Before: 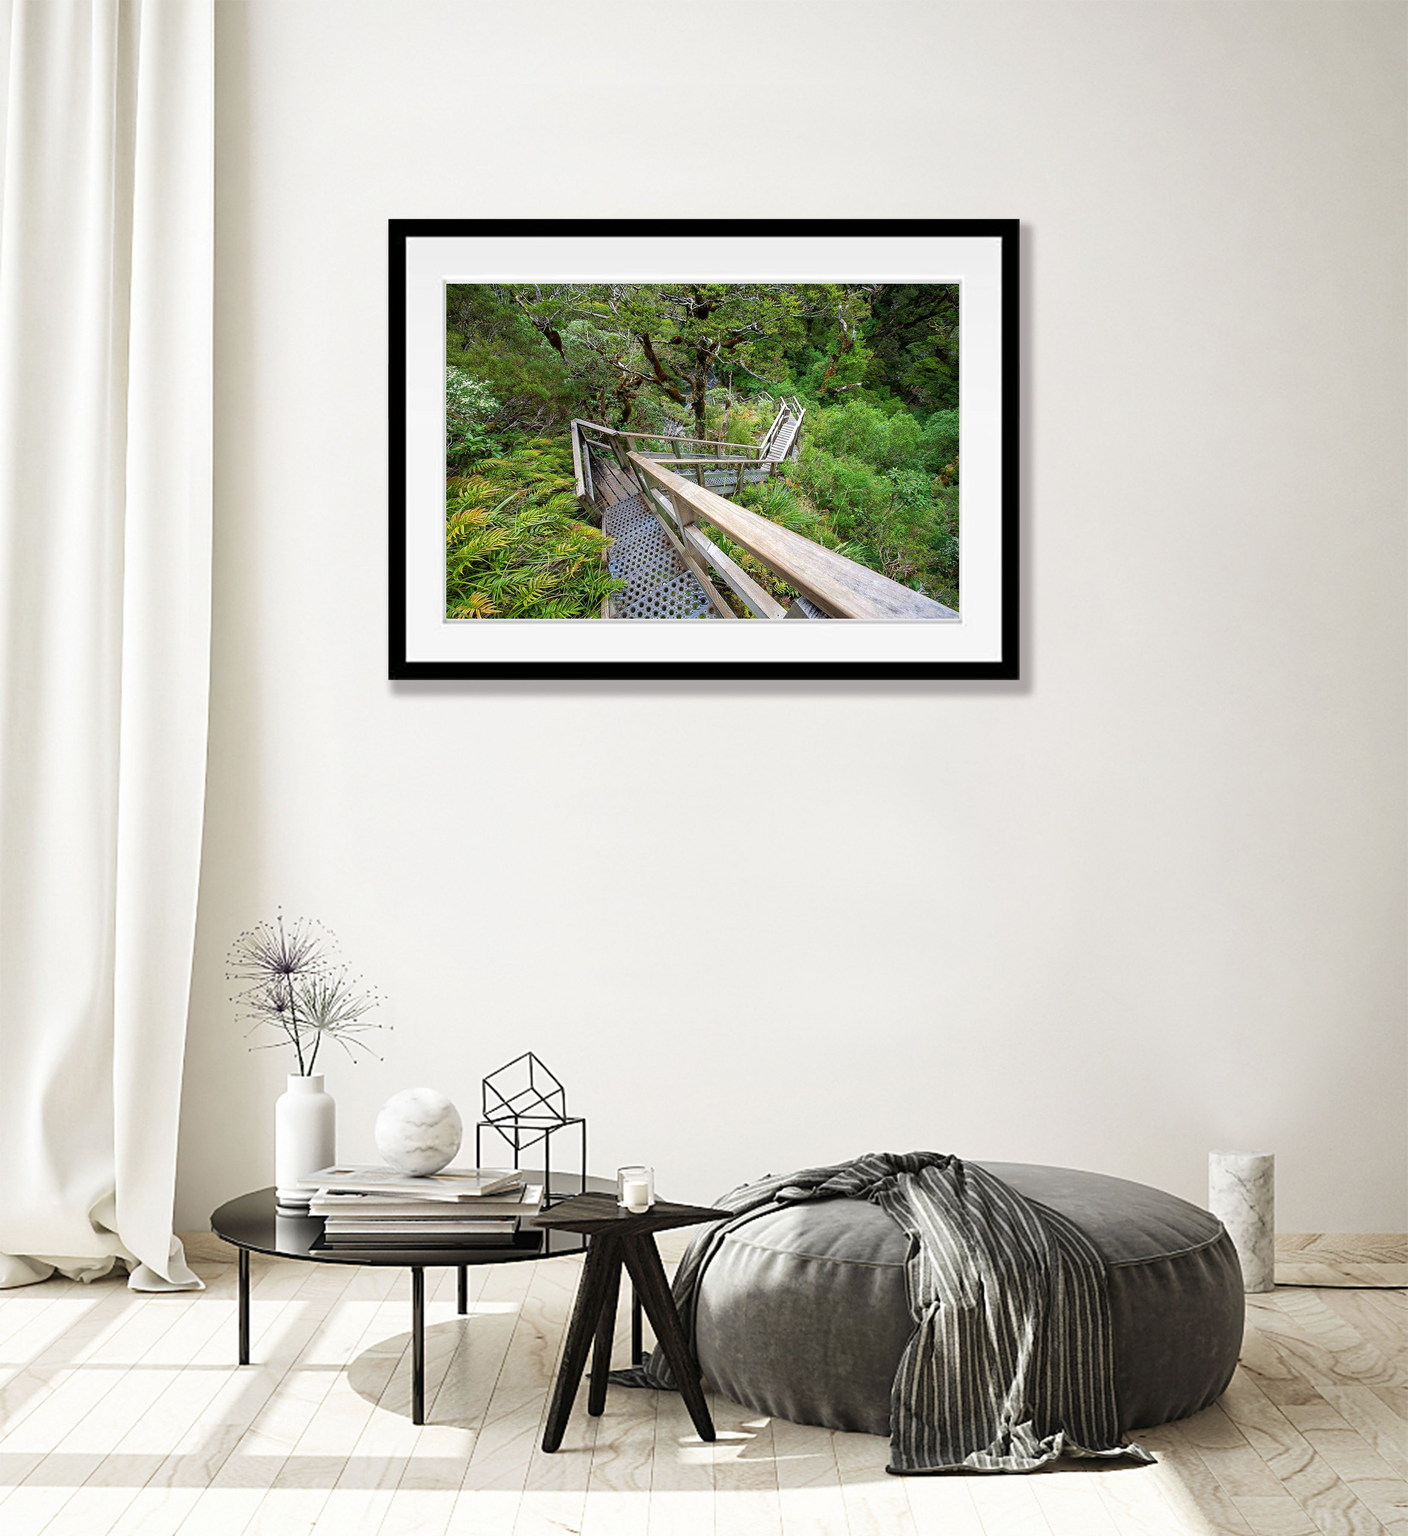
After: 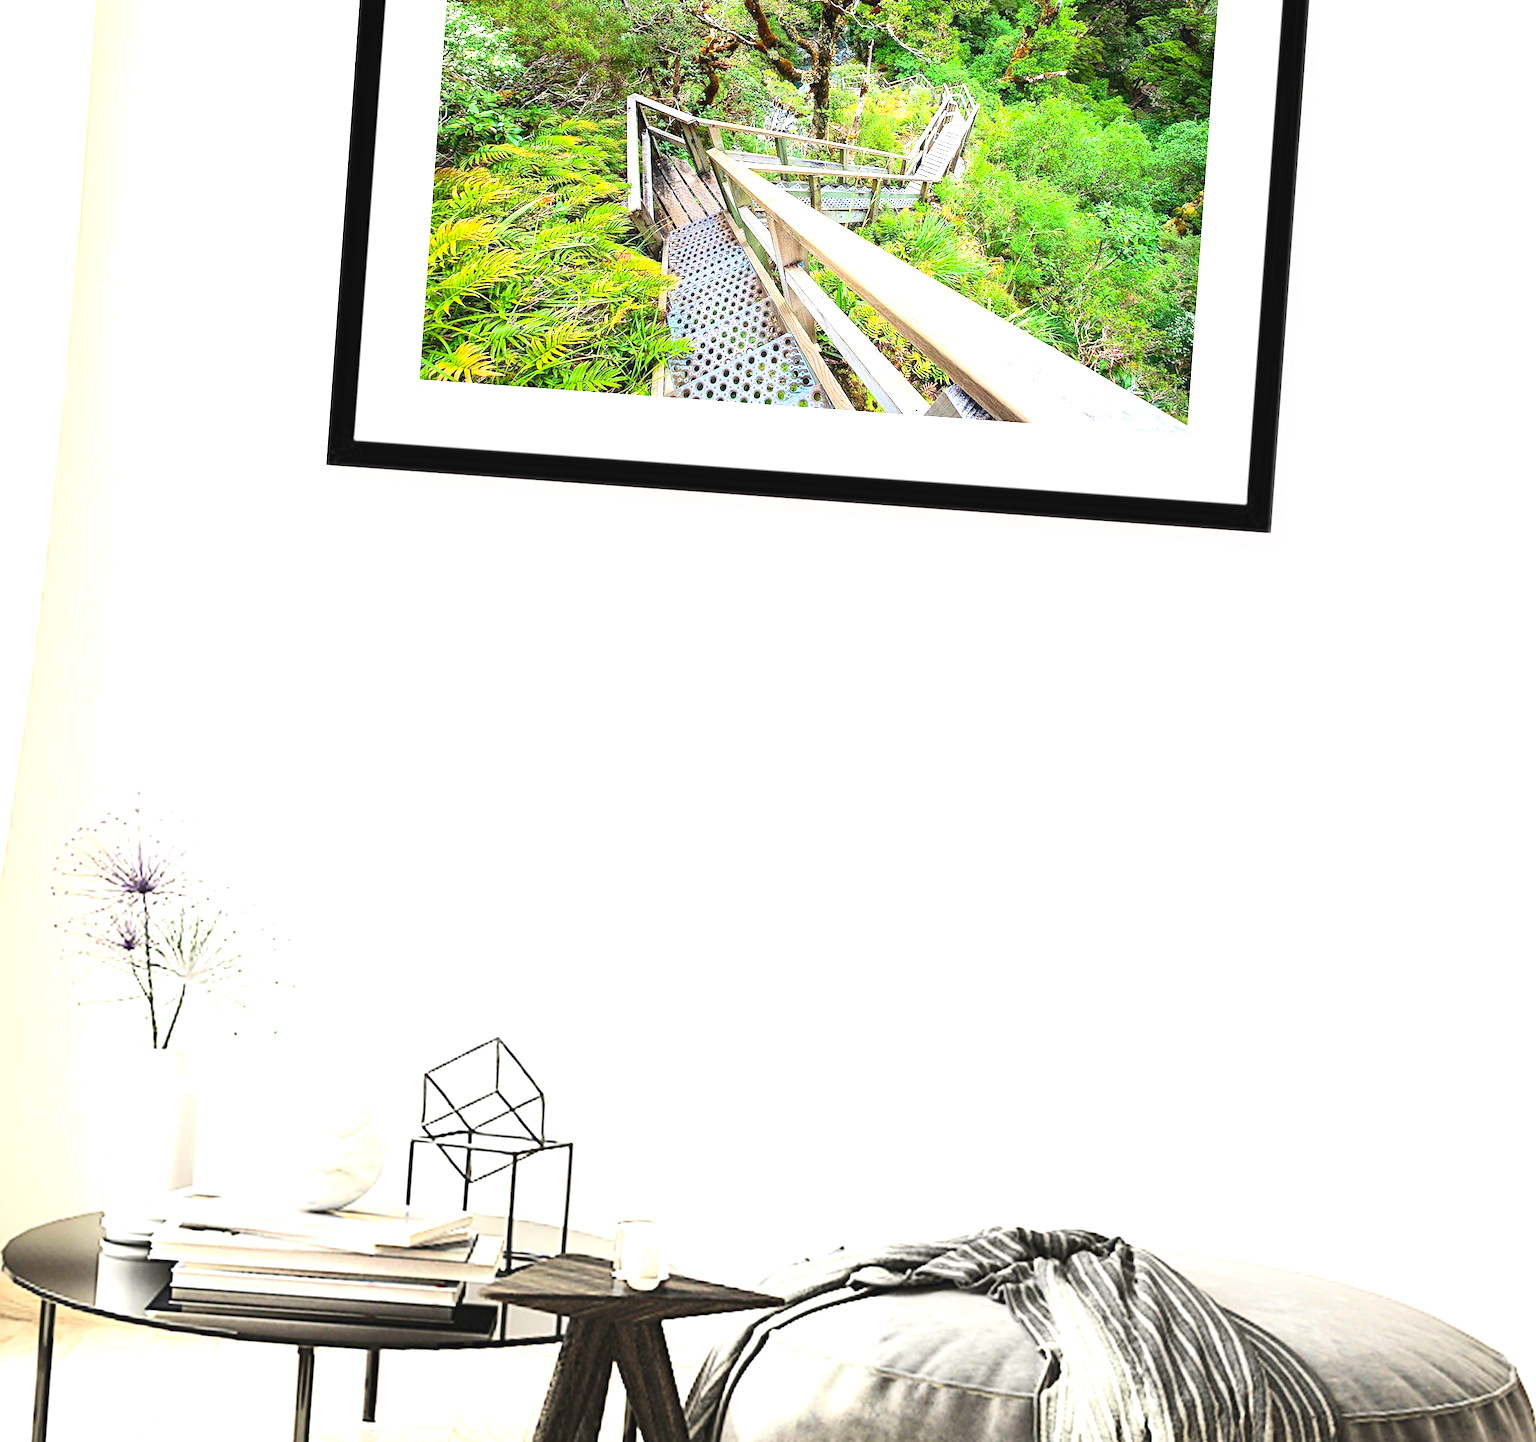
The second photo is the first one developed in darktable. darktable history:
crop and rotate: angle -4.13°, left 9.857%, top 20.577%, right 11.906%, bottom 12.074%
exposure: black level correction -0.002, exposure 1.35 EV, compensate highlight preservation false
contrast brightness saturation: contrast 0.228, brightness 0.097, saturation 0.29
